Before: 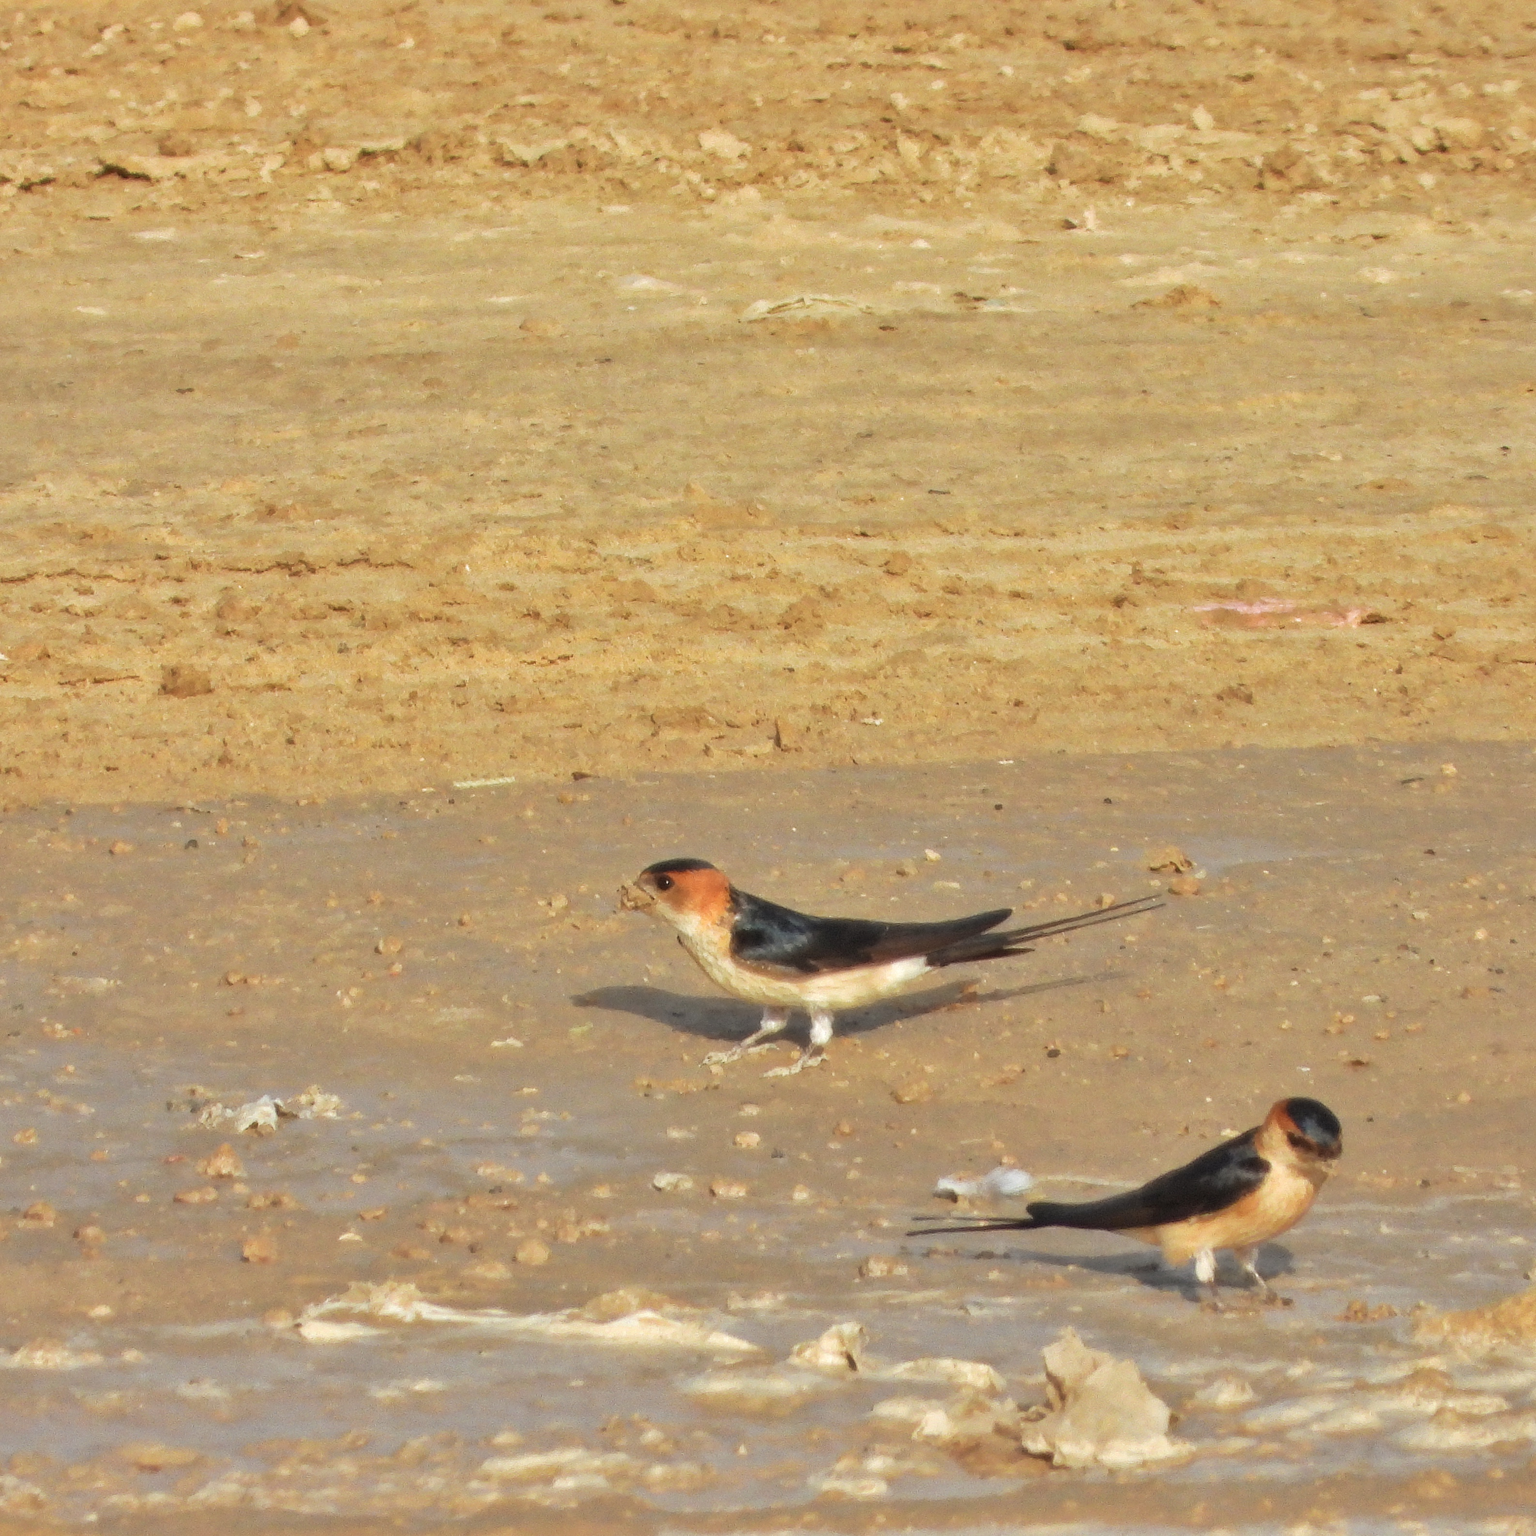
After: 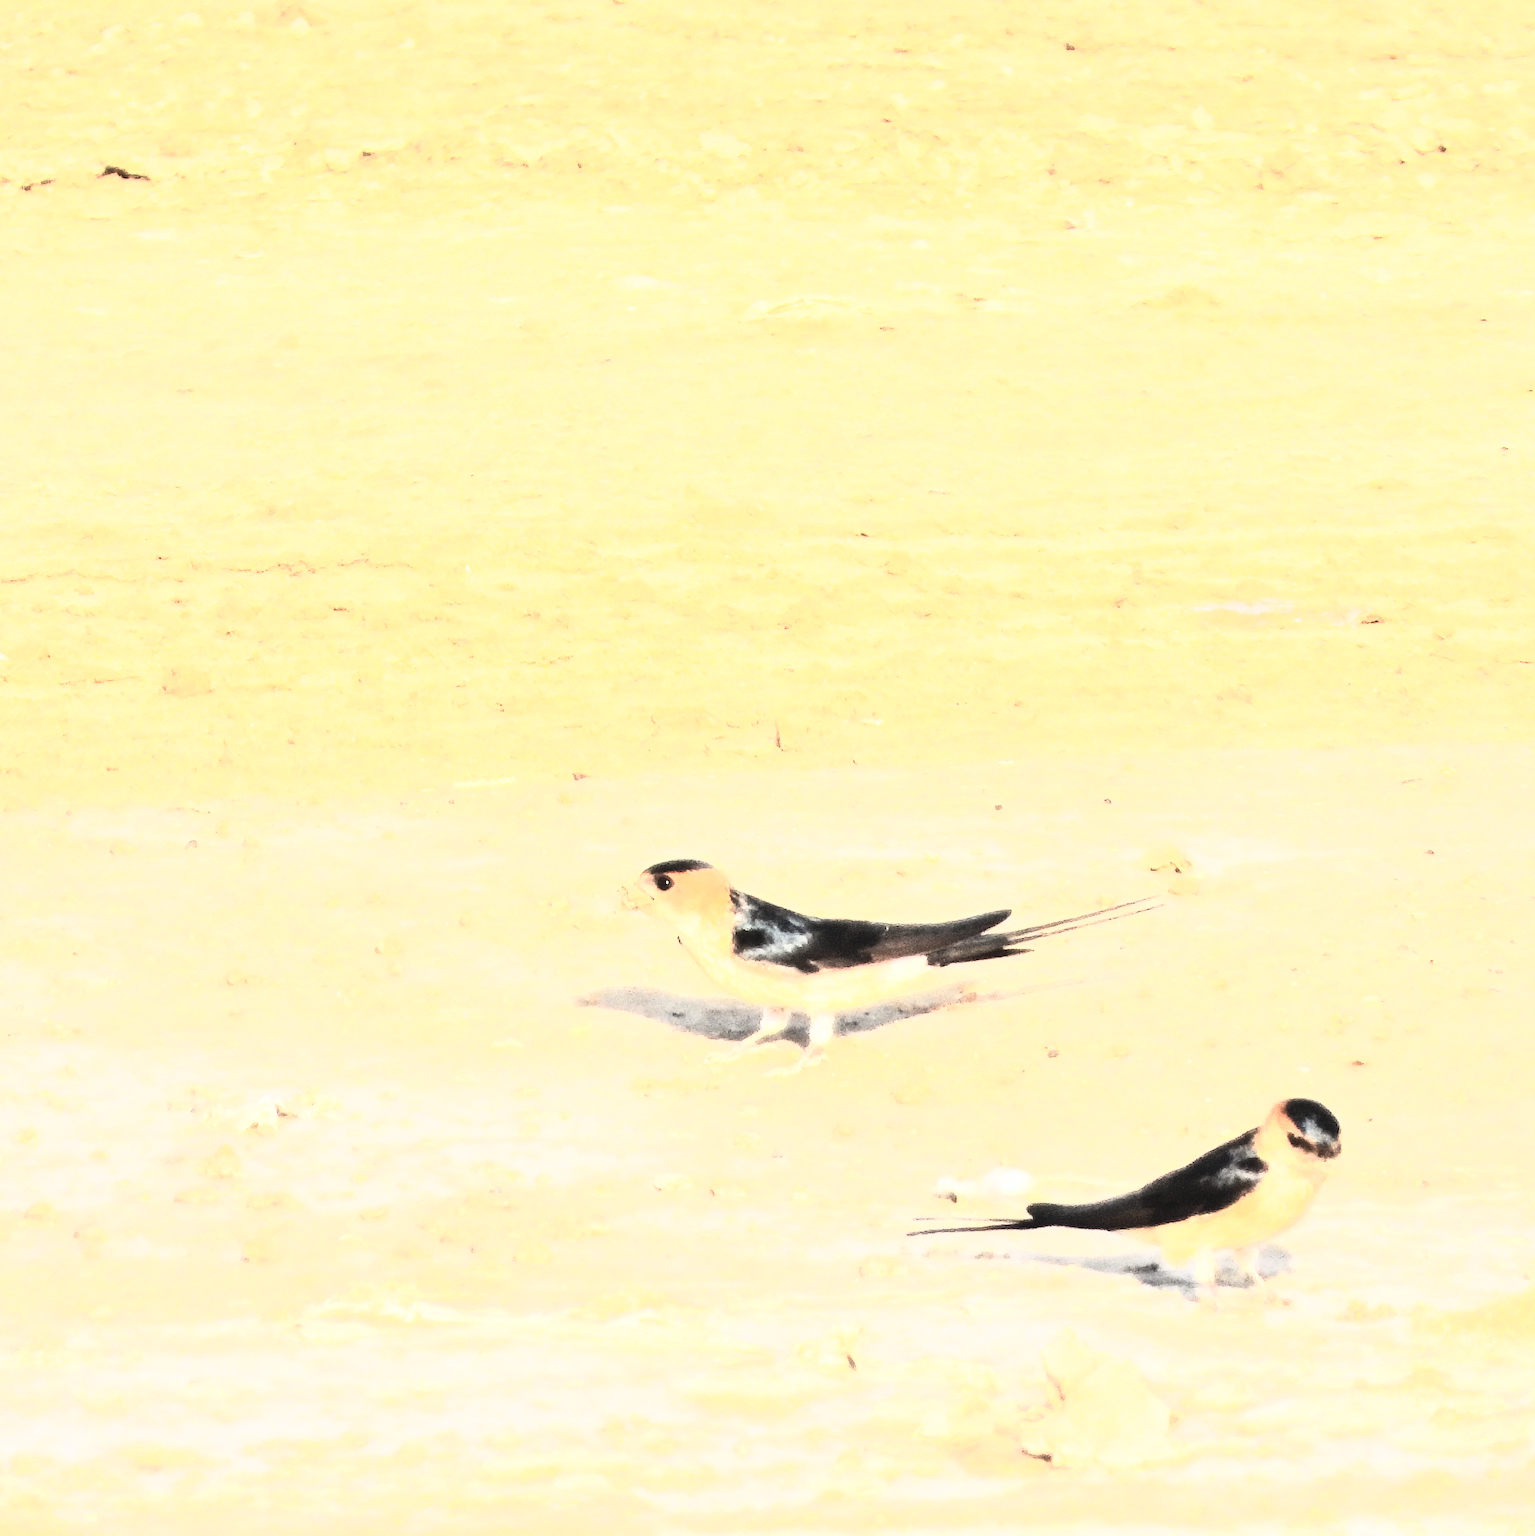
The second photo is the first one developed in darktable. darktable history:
exposure: black level correction 0.001, exposure 0.14 EV, compensate highlight preservation false
rgb curve: curves: ch0 [(0, 0) (0.21, 0.15) (0.24, 0.21) (0.5, 0.75) (0.75, 0.96) (0.89, 0.99) (1, 1)]; ch1 [(0, 0.02) (0.21, 0.13) (0.25, 0.2) (0.5, 0.67) (0.75, 0.9) (0.89, 0.97) (1, 1)]; ch2 [(0, 0.02) (0.21, 0.13) (0.25, 0.2) (0.5, 0.67) (0.75, 0.9) (0.89, 0.97) (1, 1)], compensate middle gray true
contrast brightness saturation: contrast 0.43, brightness 0.56, saturation -0.19
